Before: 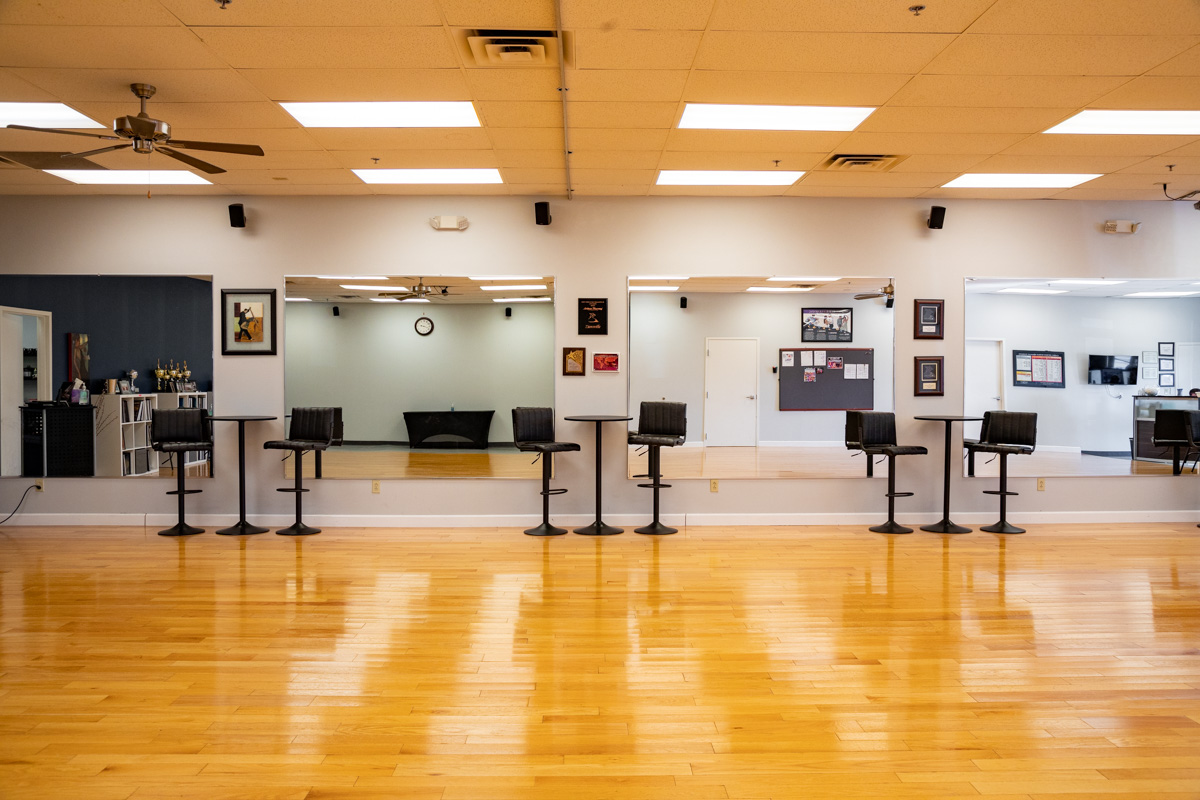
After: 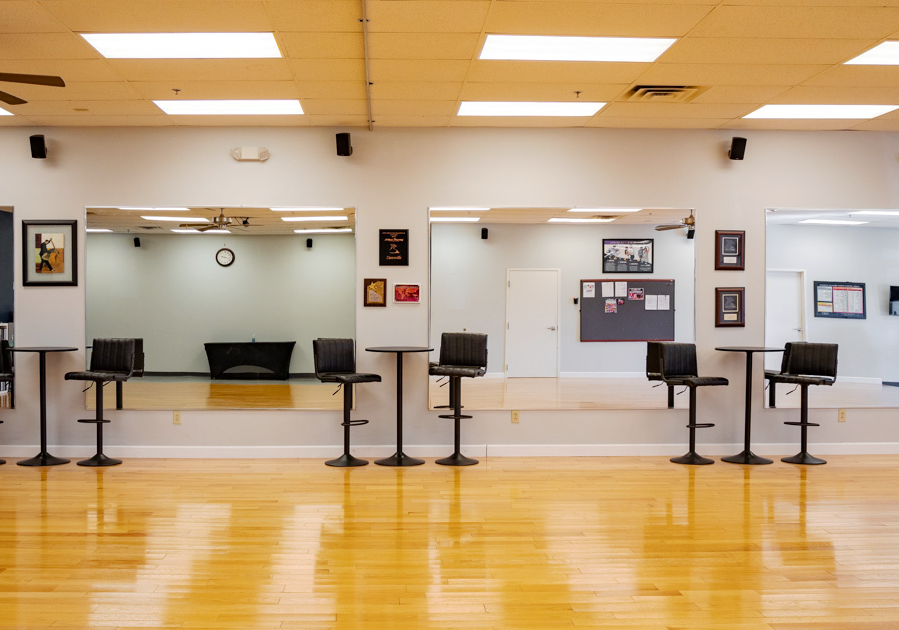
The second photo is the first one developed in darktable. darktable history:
crop: left 16.586%, top 8.695%, right 8.415%, bottom 12.465%
shadows and highlights: shadows 3.3, highlights -18.69, soften with gaussian
base curve: curves: ch0 [(0, 0) (0.235, 0.266) (0.503, 0.496) (0.786, 0.72) (1, 1)], preserve colors none
tone equalizer: on, module defaults
